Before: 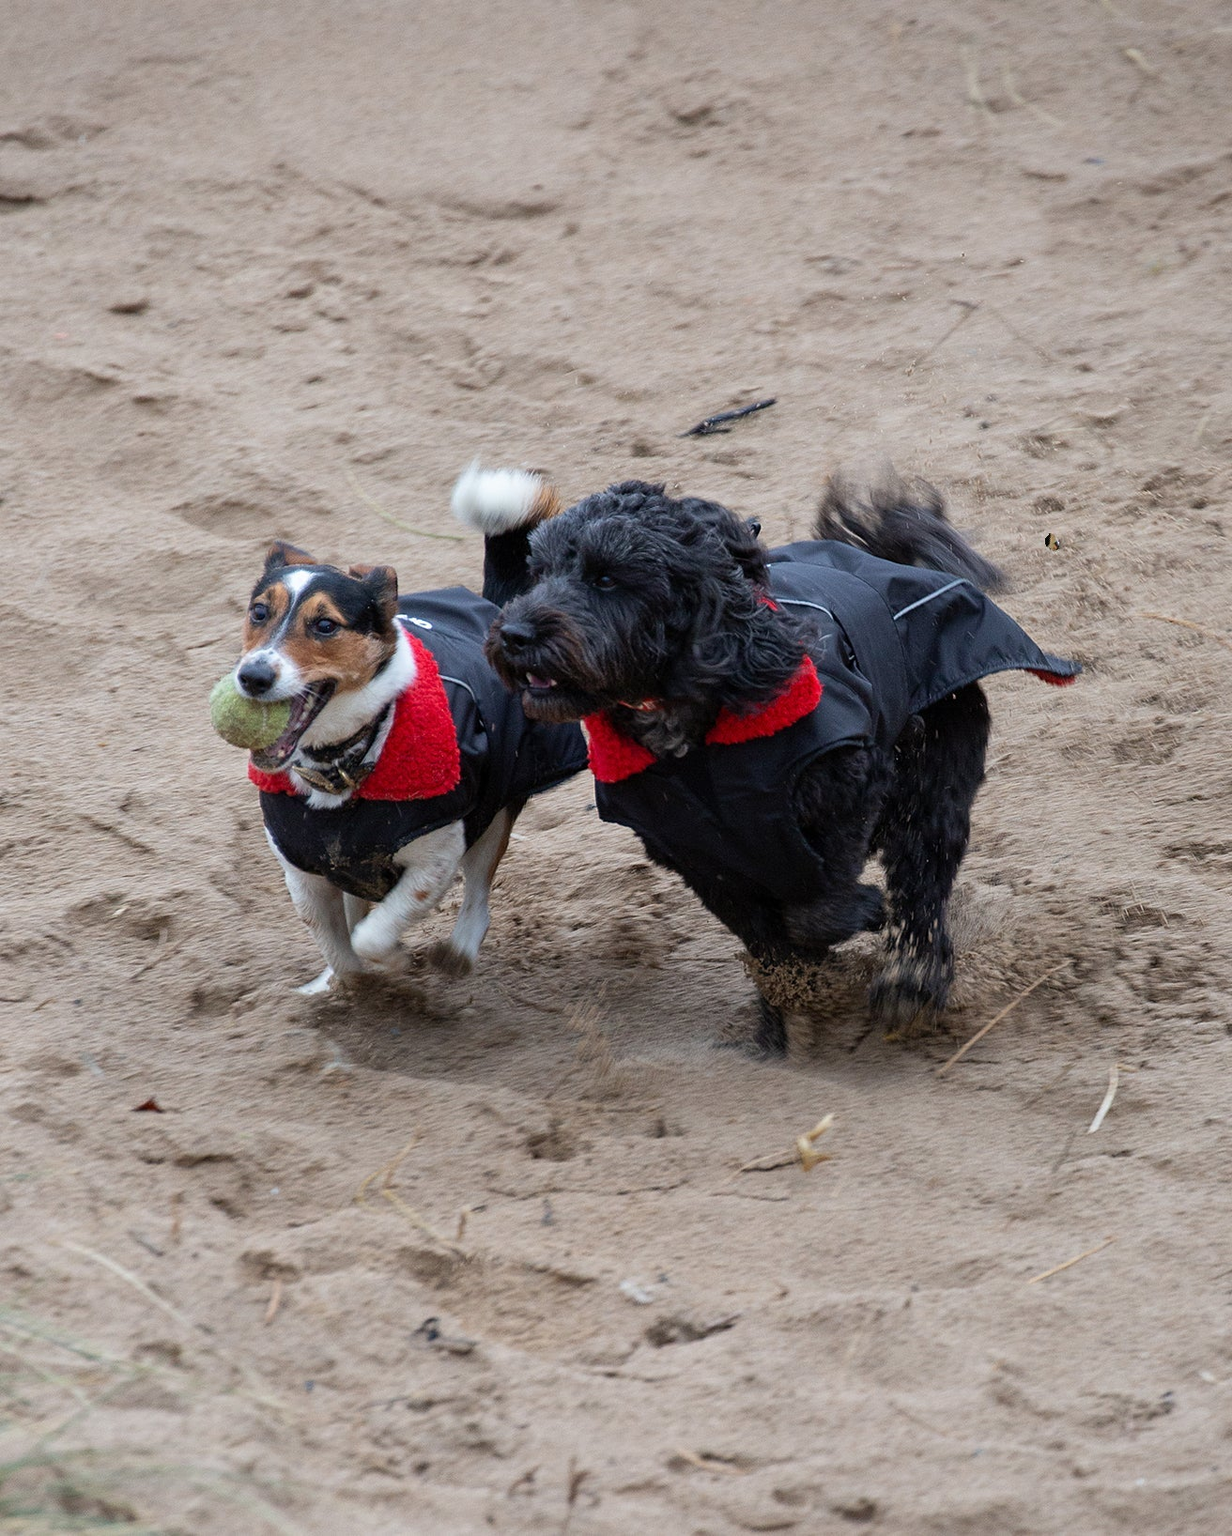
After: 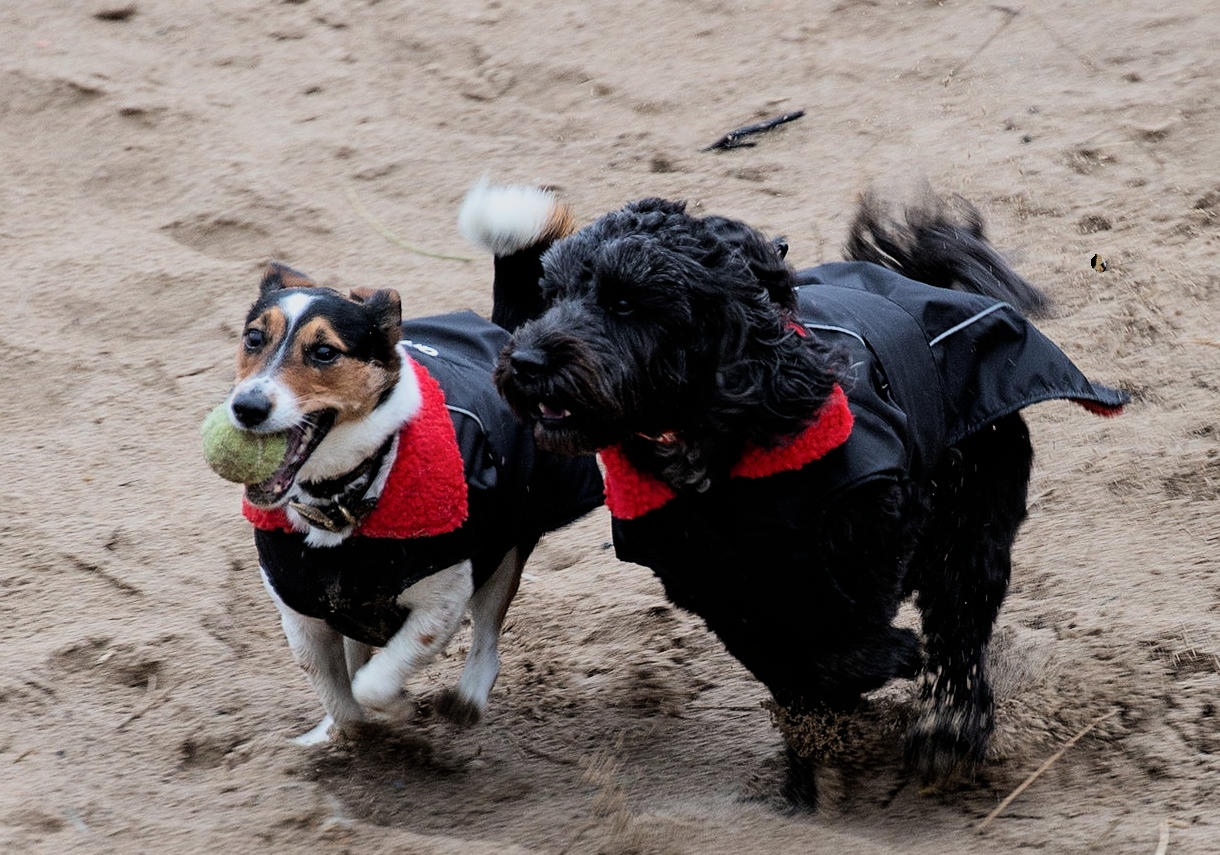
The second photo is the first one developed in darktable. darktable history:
crop: left 1.744%, top 19.225%, right 5.069%, bottom 28.357%
filmic rgb: hardness 4.17, contrast 1.364, color science v6 (2022)
